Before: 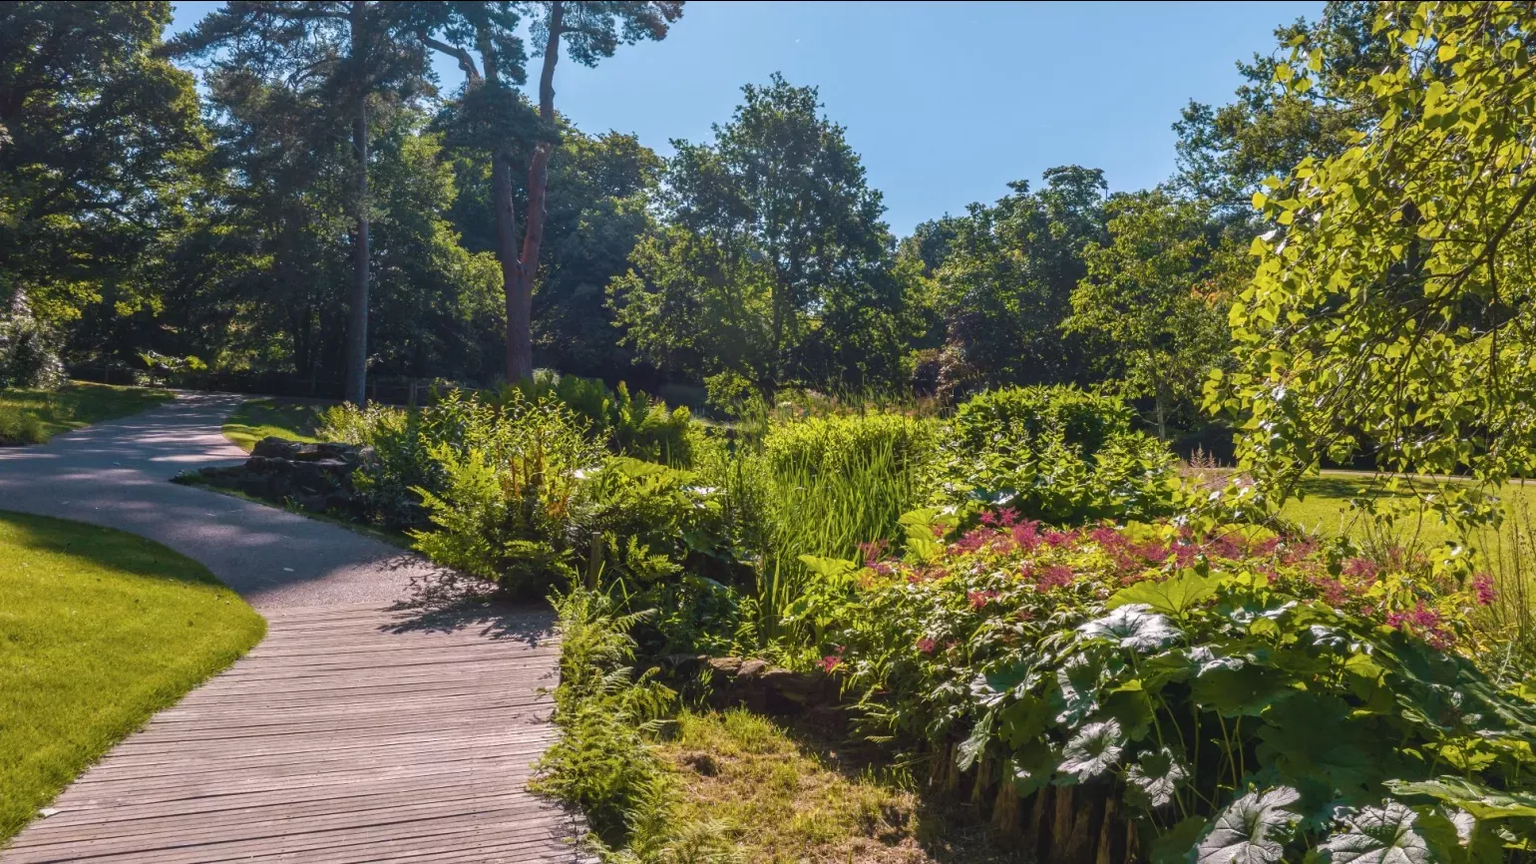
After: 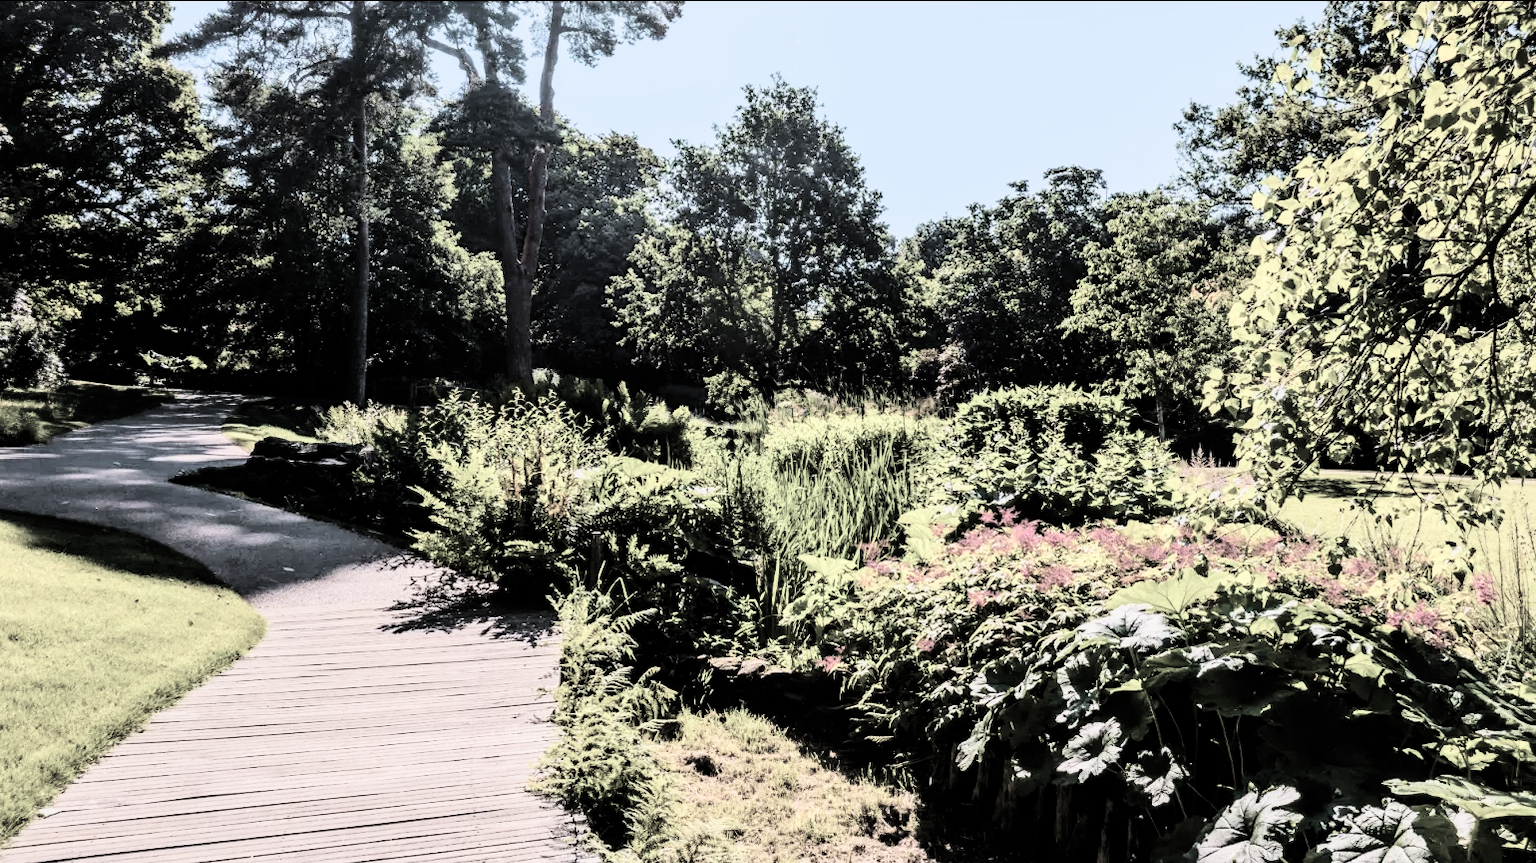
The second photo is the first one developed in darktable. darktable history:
filmic rgb: black relative exposure -5.08 EV, white relative exposure 3.98 EV, hardness 2.9, contrast 1.301, highlights saturation mix -28.79%, color science v5 (2021), contrast in shadows safe, contrast in highlights safe
tone curve: curves: ch0 [(0, 0) (0.004, 0) (0.133, 0.071) (0.325, 0.456) (0.832, 0.957) (1, 1)]
